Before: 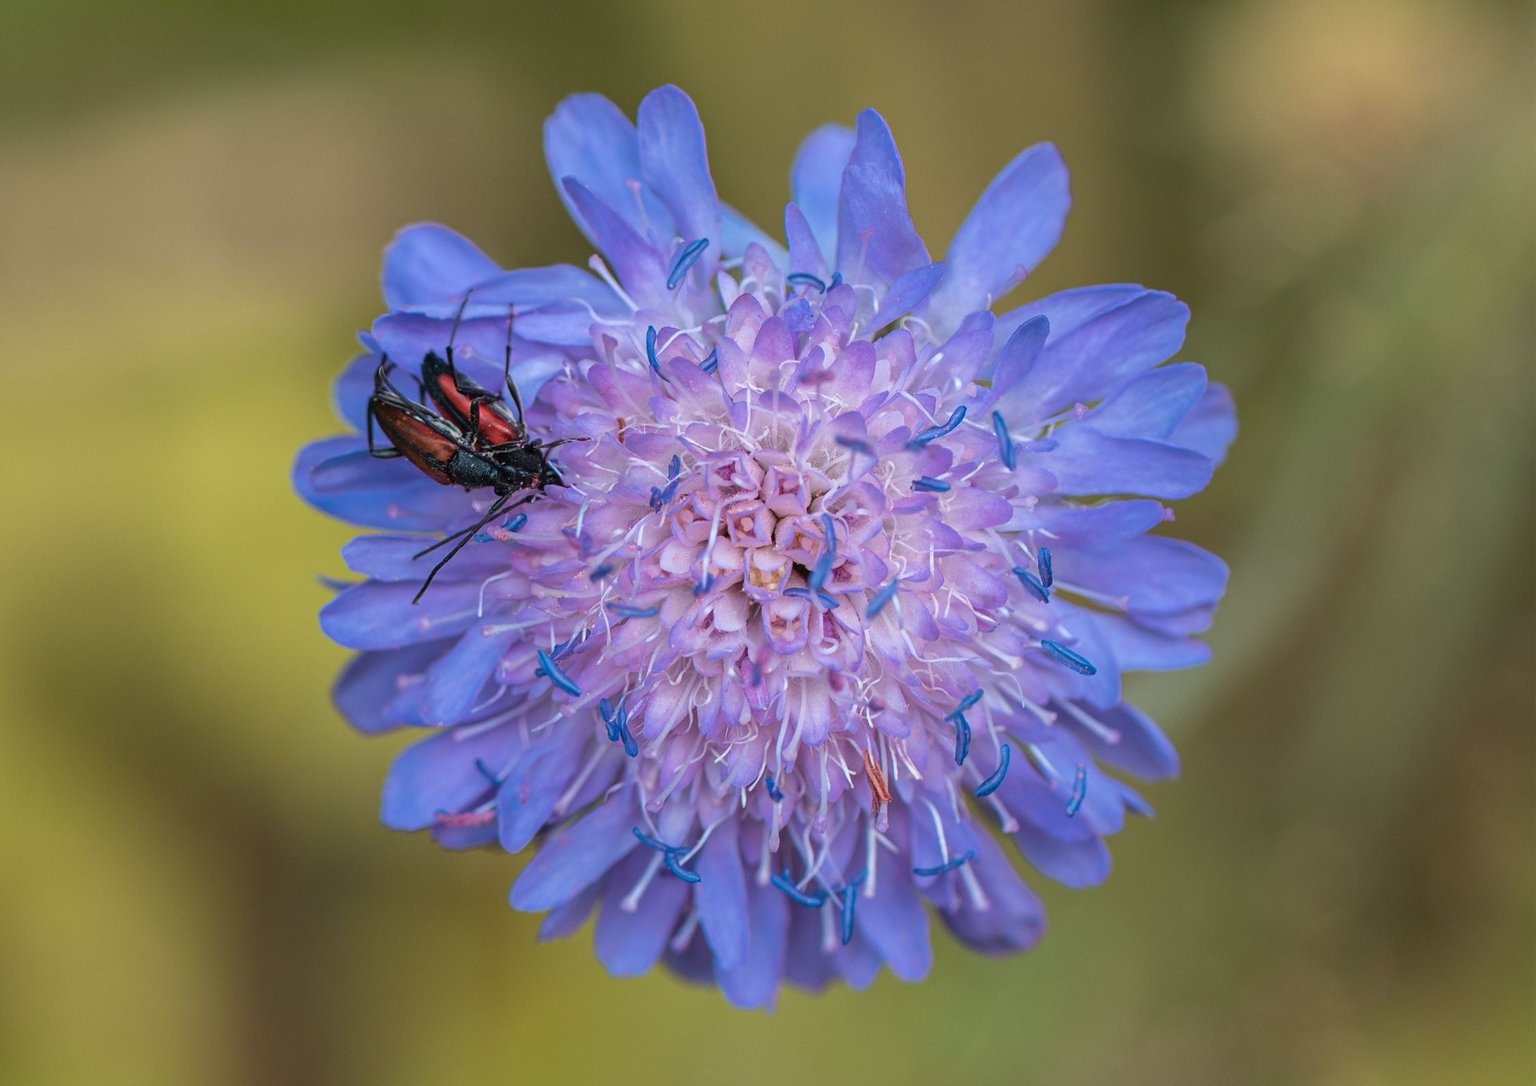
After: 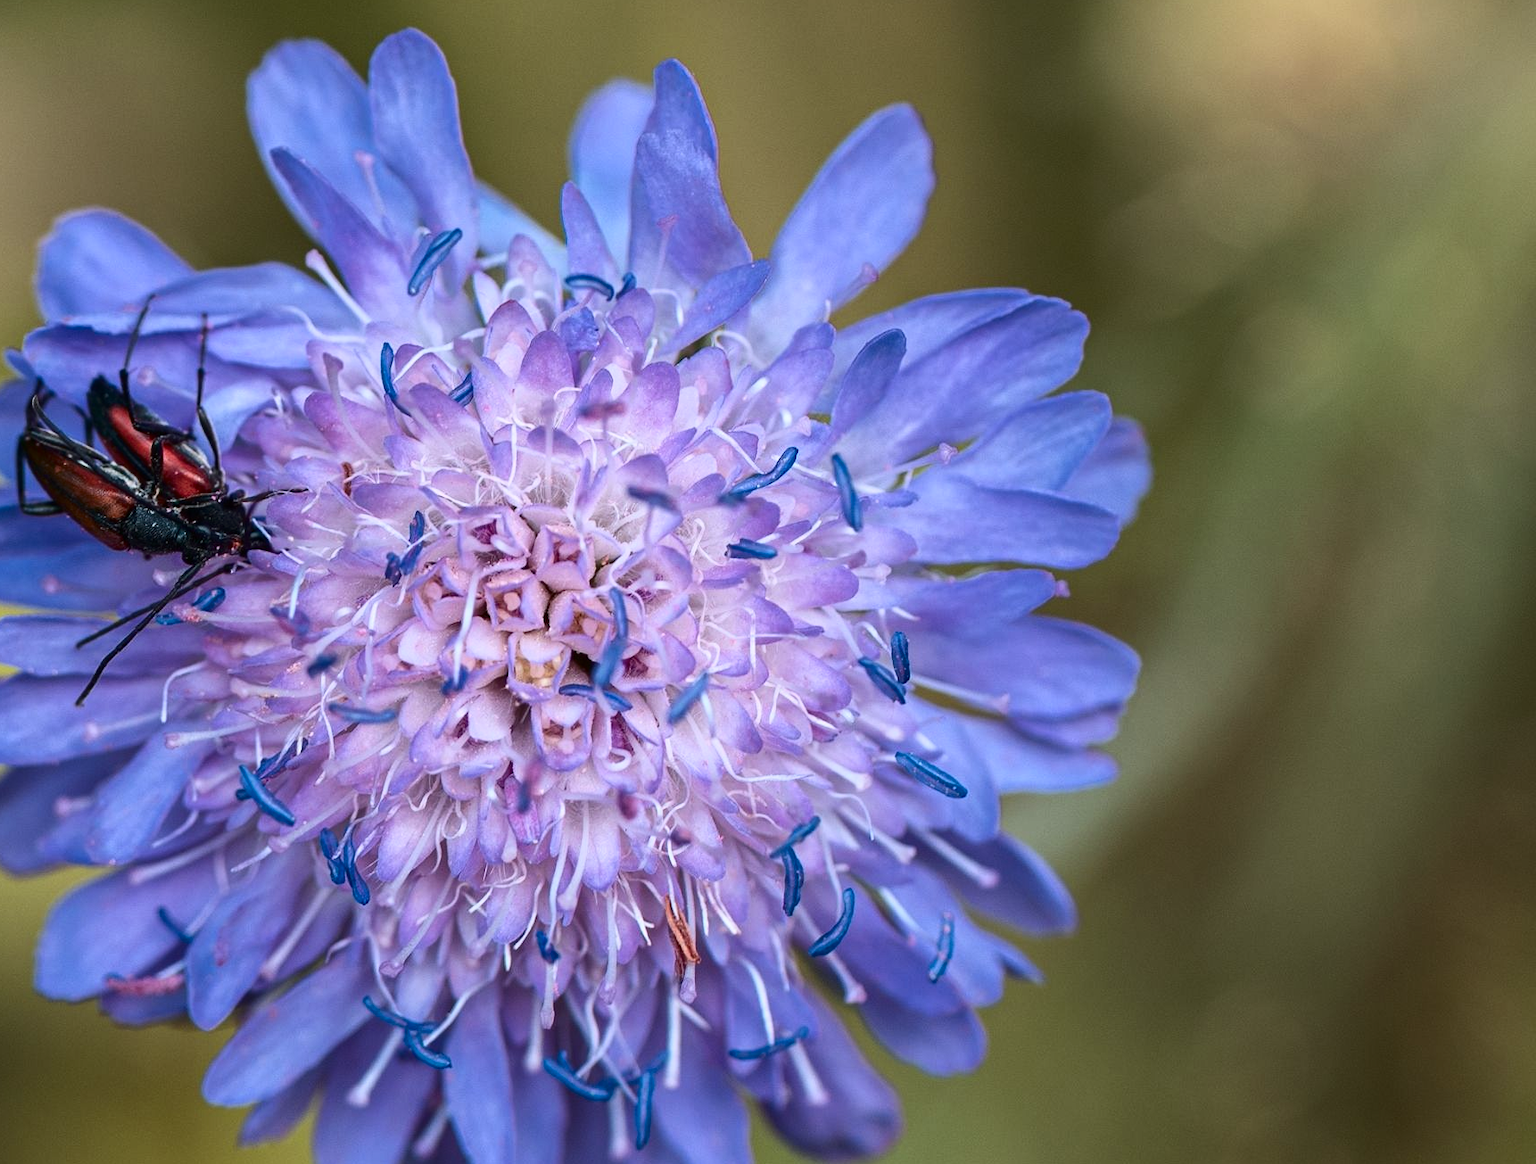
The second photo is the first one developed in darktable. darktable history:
white balance: red 0.982, blue 1.018
crop: left 23.095%, top 5.827%, bottom 11.854%
contrast brightness saturation: contrast 0.28
